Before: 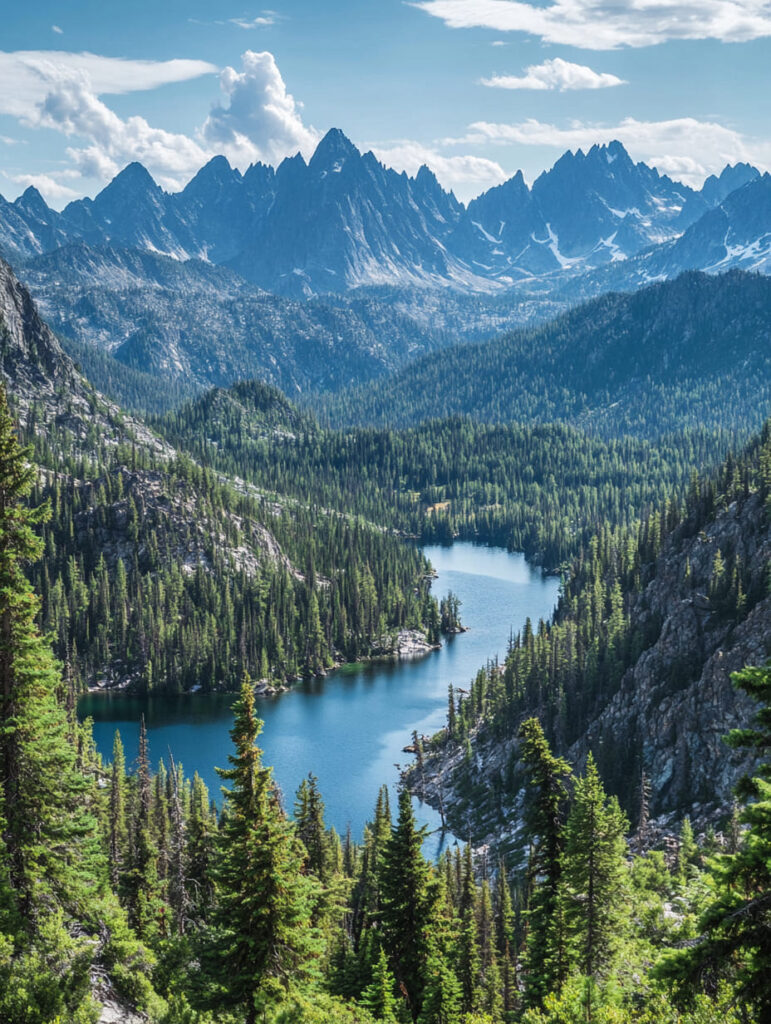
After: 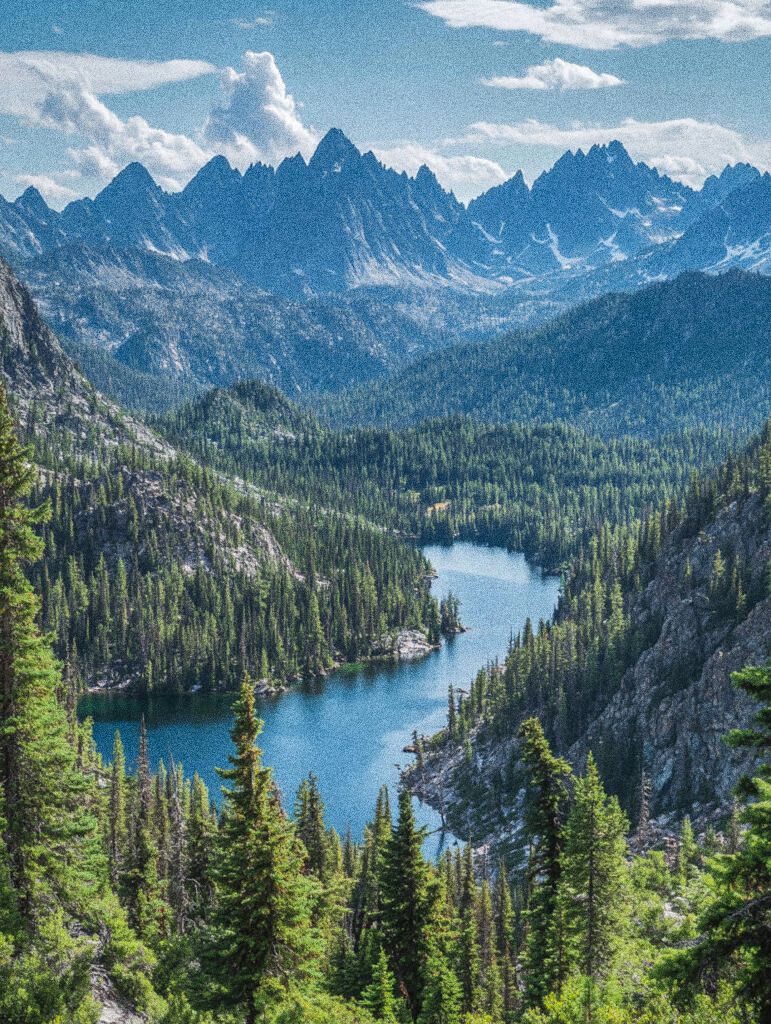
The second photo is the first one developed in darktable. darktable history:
grain: coarseness 10.62 ISO, strength 55.56%
color balance: contrast fulcrum 17.78%
shadows and highlights: on, module defaults
